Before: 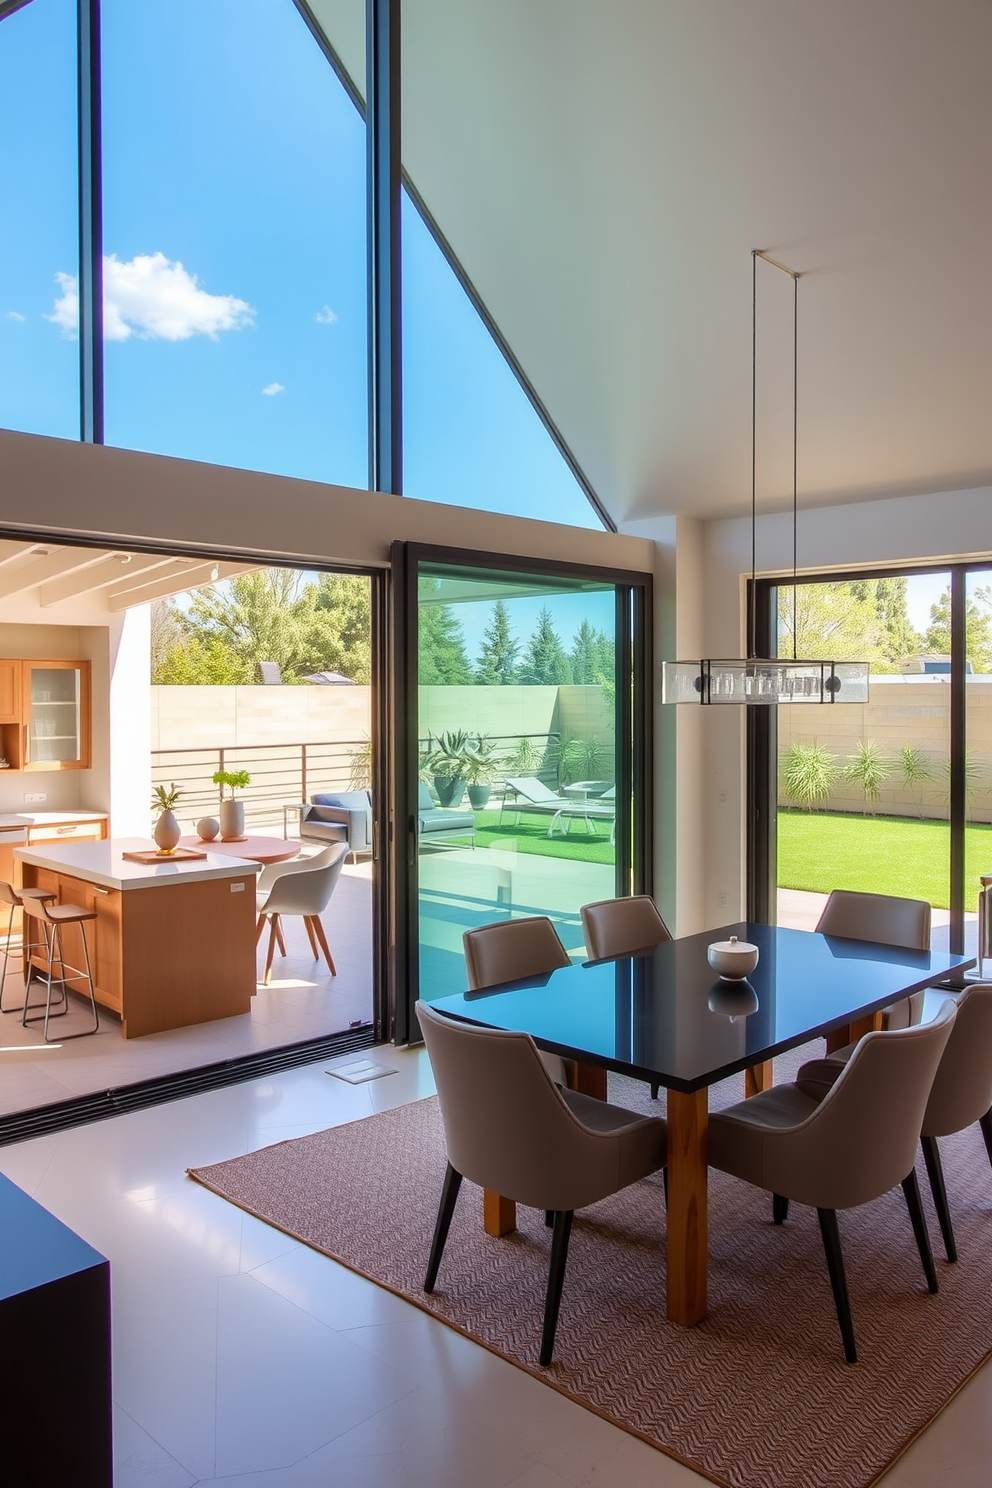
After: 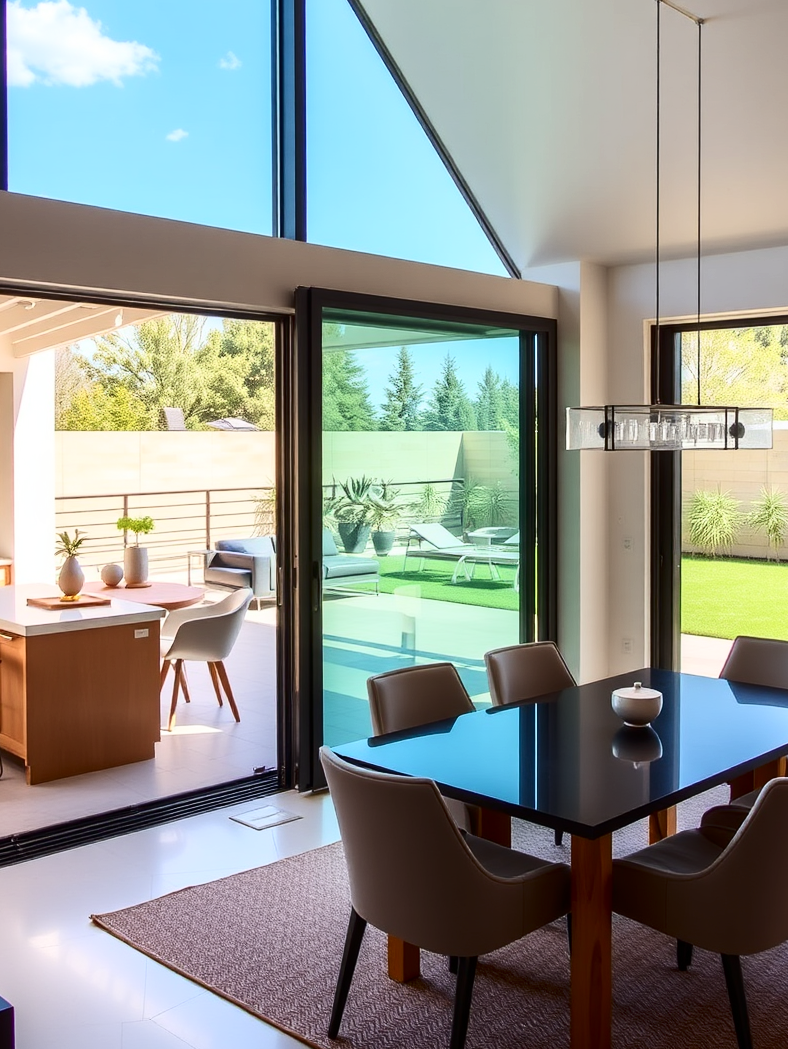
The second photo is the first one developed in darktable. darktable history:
tone equalizer: mask exposure compensation -0.487 EV
crop: left 9.755%, top 17.123%, right 10.799%, bottom 12.336%
contrast brightness saturation: contrast 0.272
